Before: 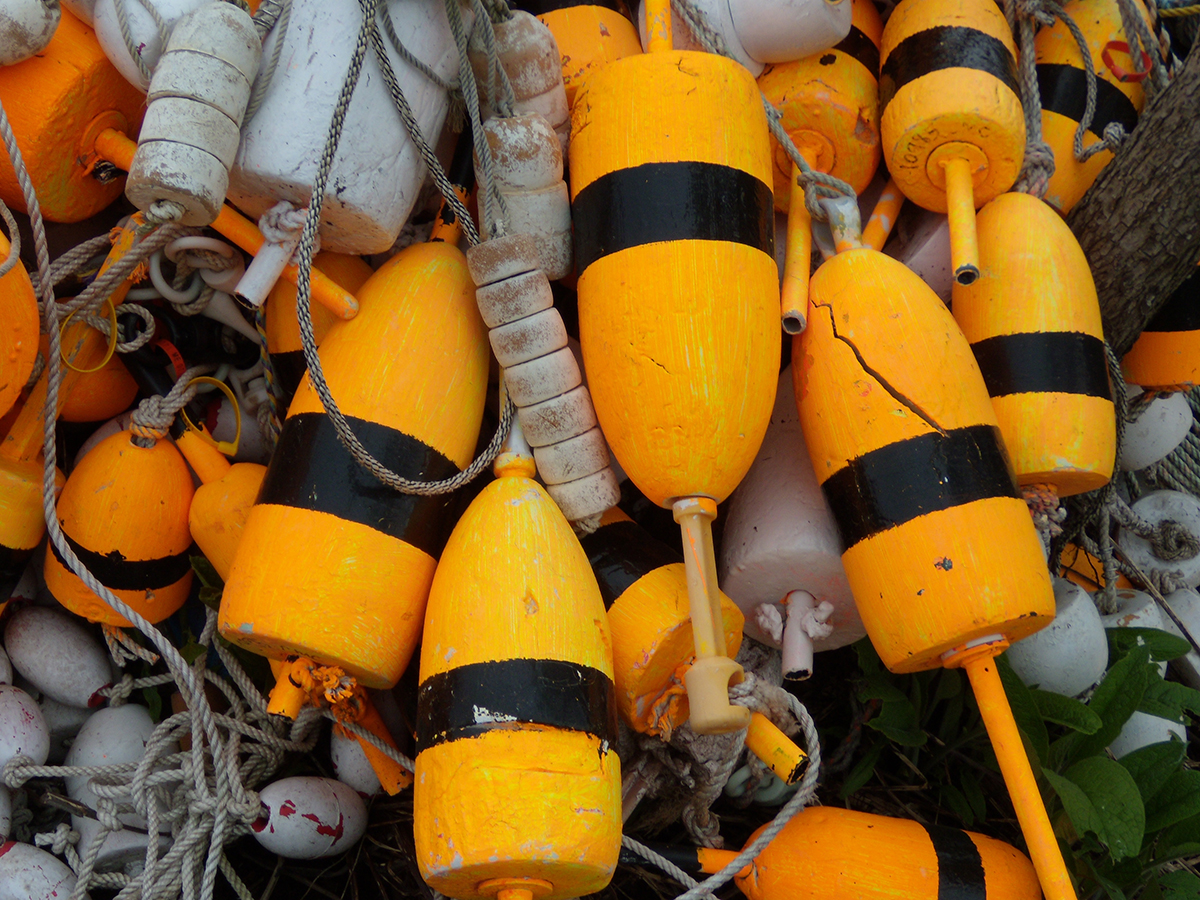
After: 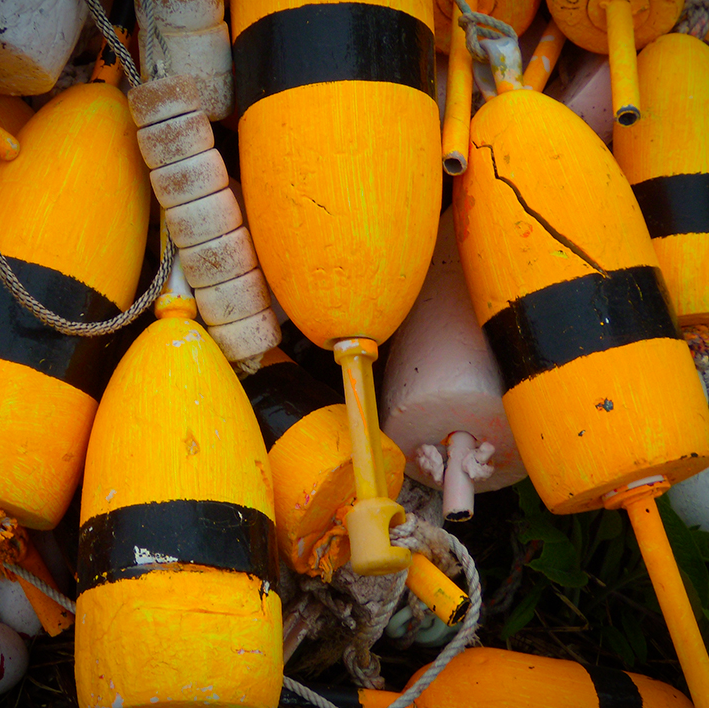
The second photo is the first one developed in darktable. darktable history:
vignetting: fall-off start 97.23%, saturation -0.024, center (-0.033, -0.042), width/height ratio 1.179, unbound false
crop and rotate: left 28.256%, top 17.734%, right 12.656%, bottom 3.573%
color balance rgb: linear chroma grading › global chroma 10%, perceptual saturation grading › global saturation 30%, global vibrance 10%
